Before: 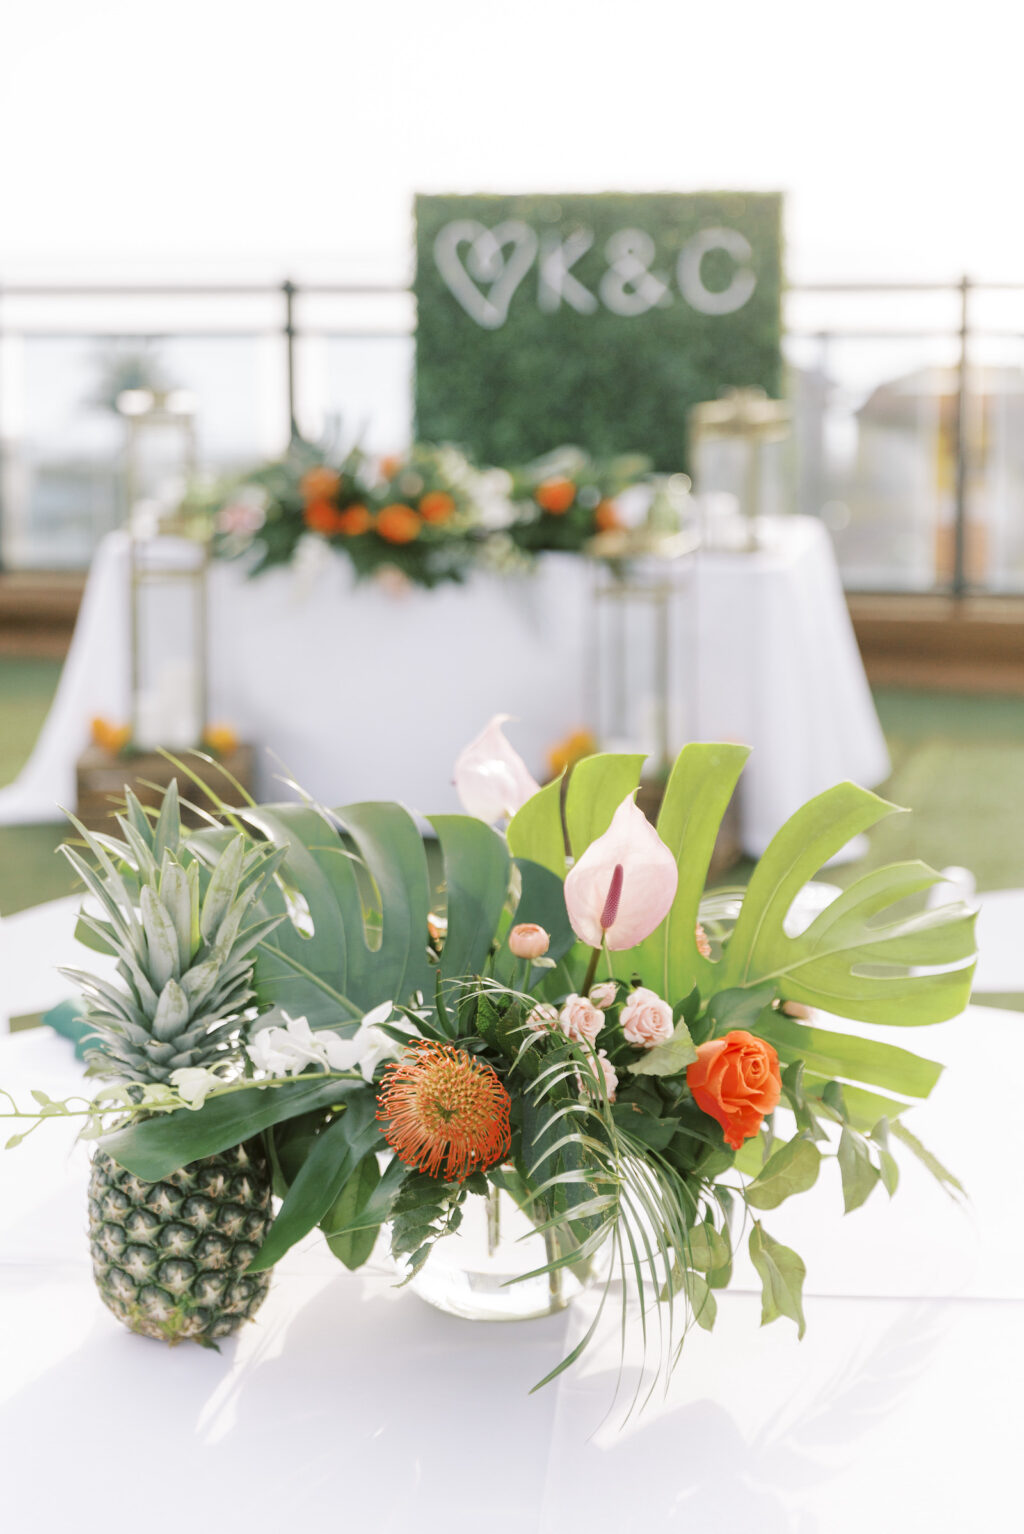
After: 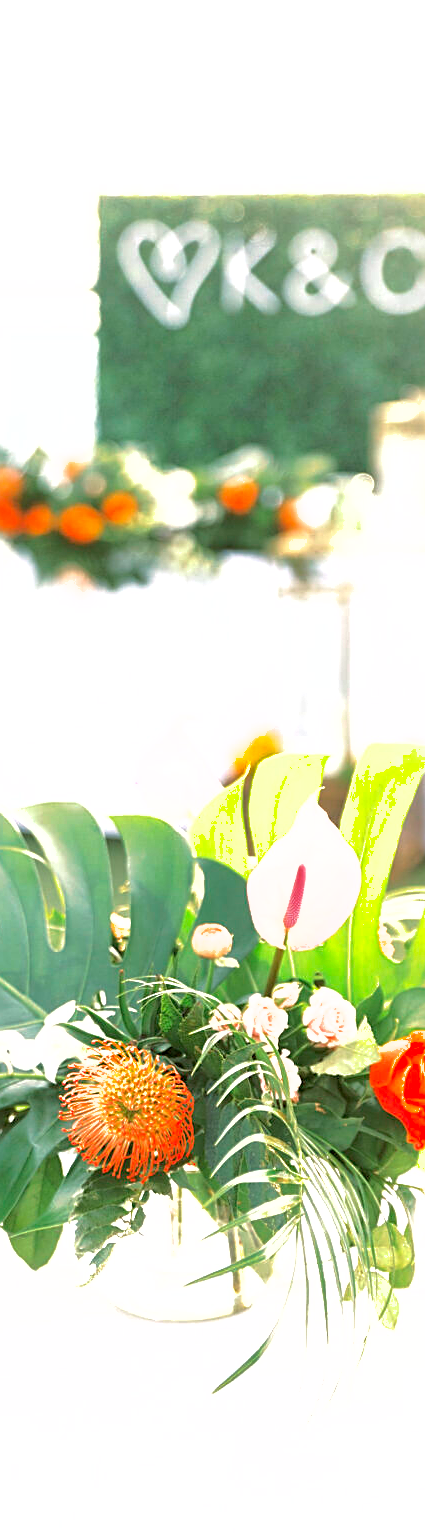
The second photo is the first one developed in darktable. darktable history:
exposure: black level correction 0, exposure 1.101 EV, compensate exposure bias true, compensate highlight preservation false
crop: left 31.037%, right 27.405%
sharpen: on, module defaults
shadows and highlights: on, module defaults
